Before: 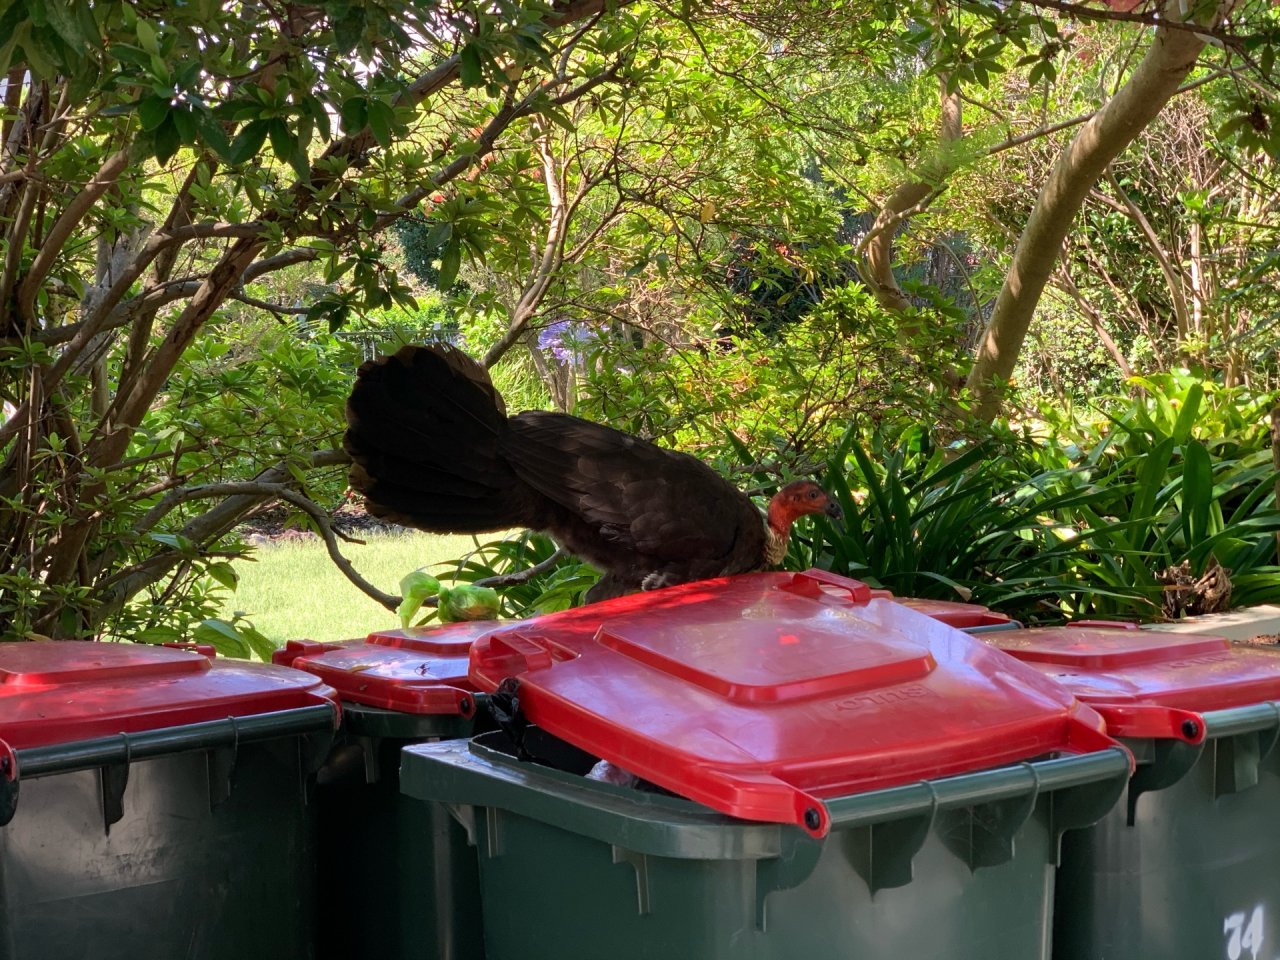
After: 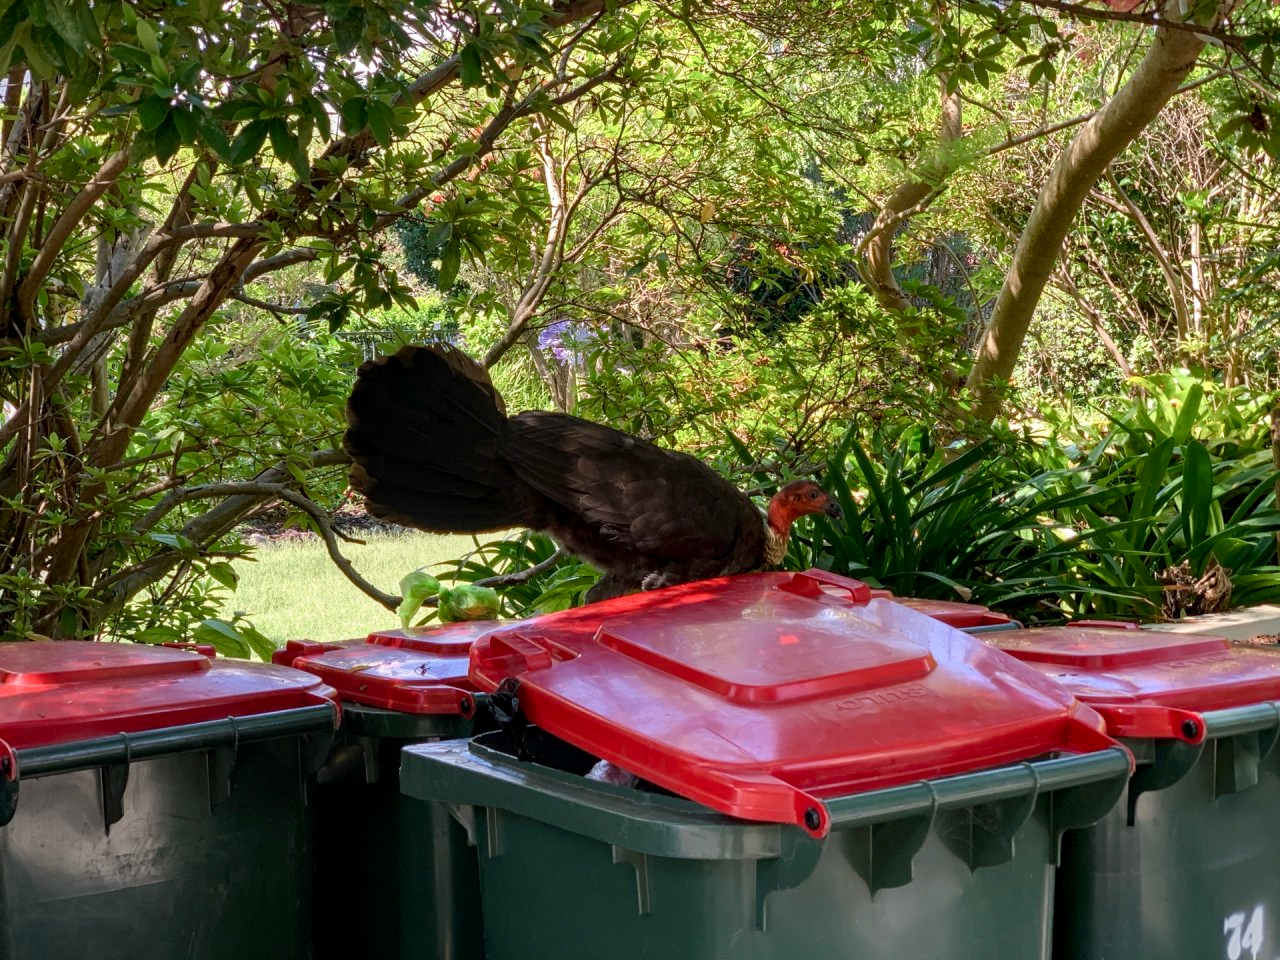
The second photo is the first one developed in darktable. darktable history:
local contrast: on, module defaults
color balance rgb: shadows lift › chroma 0.981%, shadows lift › hue 113.65°, perceptual saturation grading › global saturation 0.545%, perceptual saturation grading › highlights -19.824%, perceptual saturation grading › shadows 19.478%, global vibrance 9.71%
